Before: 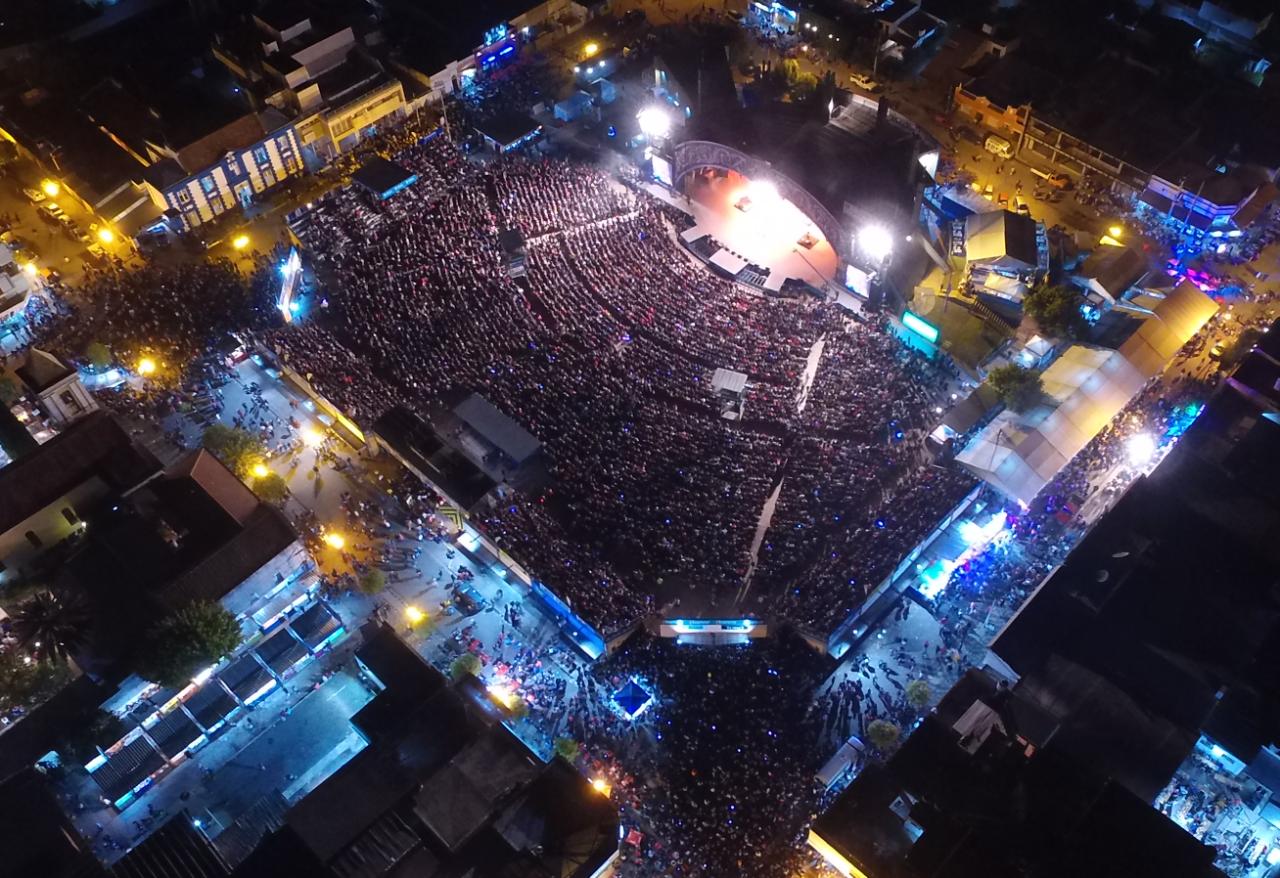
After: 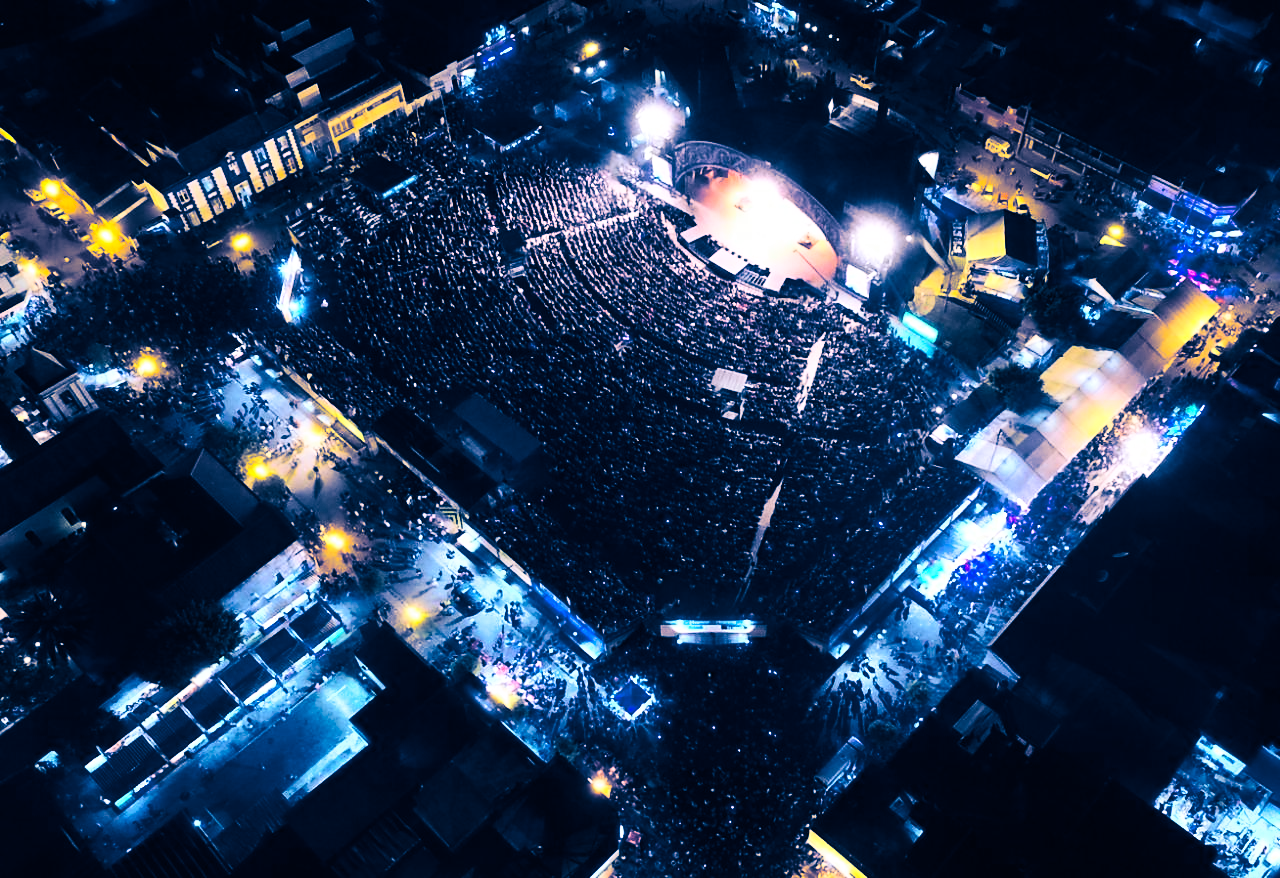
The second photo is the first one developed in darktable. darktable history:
split-toning: shadows › hue 226.8°, shadows › saturation 1, highlights › saturation 0, balance -61.41
contrast brightness saturation: contrast 0.4, brightness 0.1, saturation 0.21
